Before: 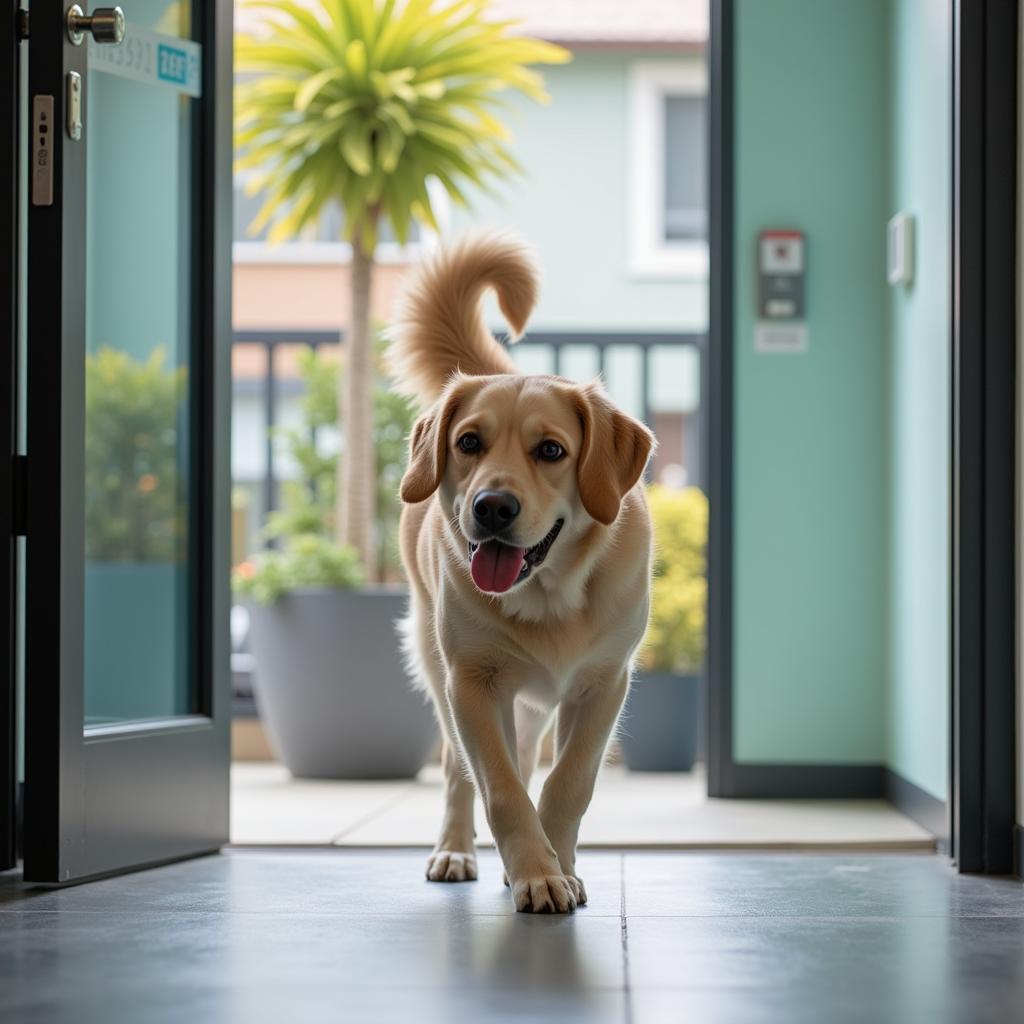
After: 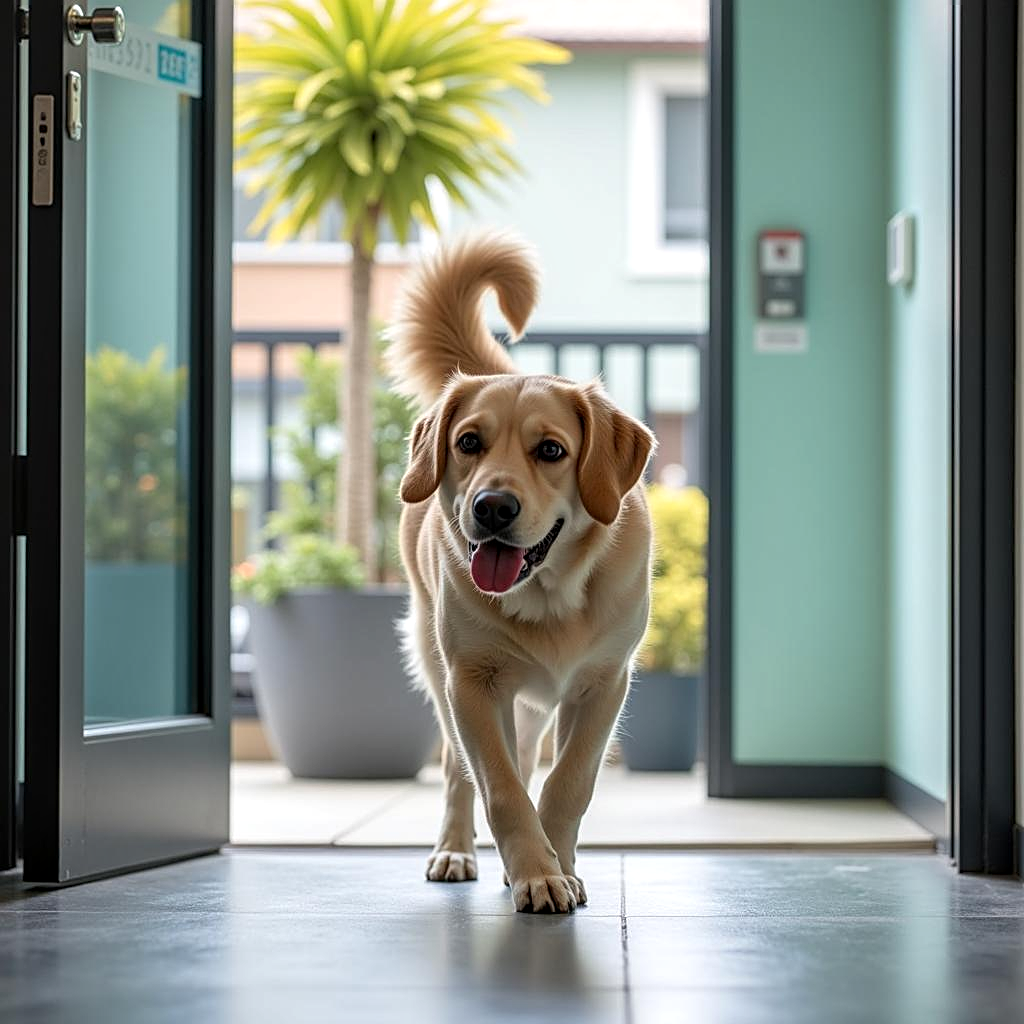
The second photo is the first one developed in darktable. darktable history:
local contrast: on, module defaults
exposure: exposure 0.173 EV, compensate exposure bias true, compensate highlight preservation false
sharpen: amount 0.499
